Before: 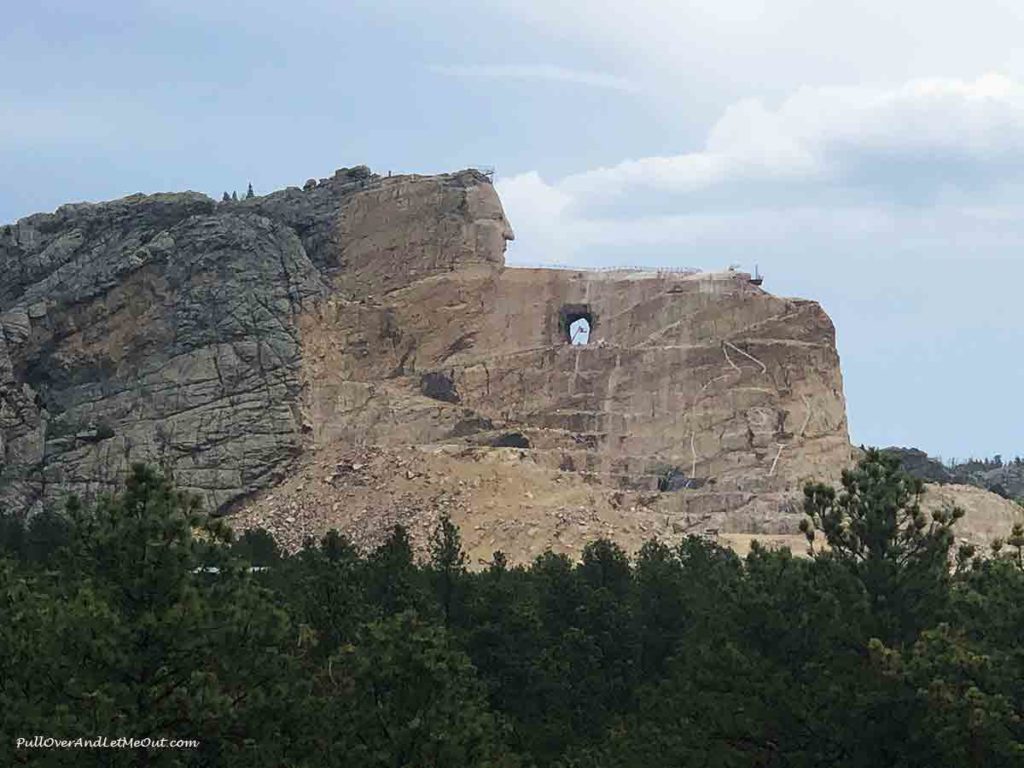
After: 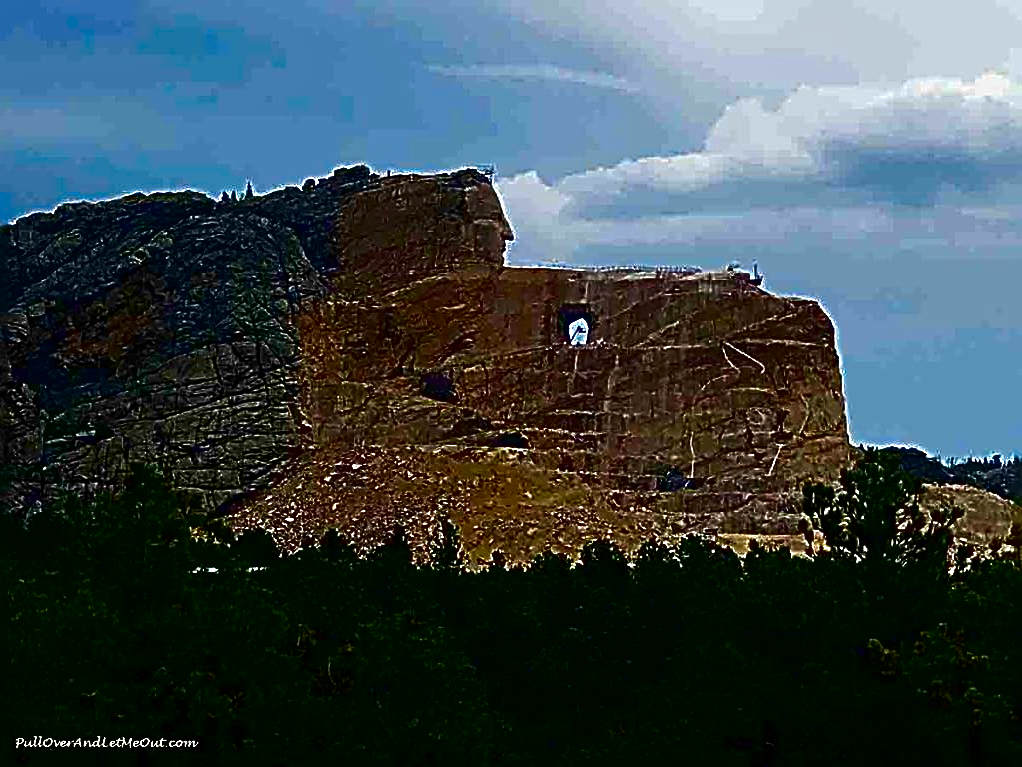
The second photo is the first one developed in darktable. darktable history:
contrast brightness saturation: brightness -0.993, saturation 1
local contrast: mode bilateral grid, contrast 10, coarseness 25, detail 111%, midtone range 0.2
sharpen: radius 3.154, amount 1.729
crop: left 0.169%
